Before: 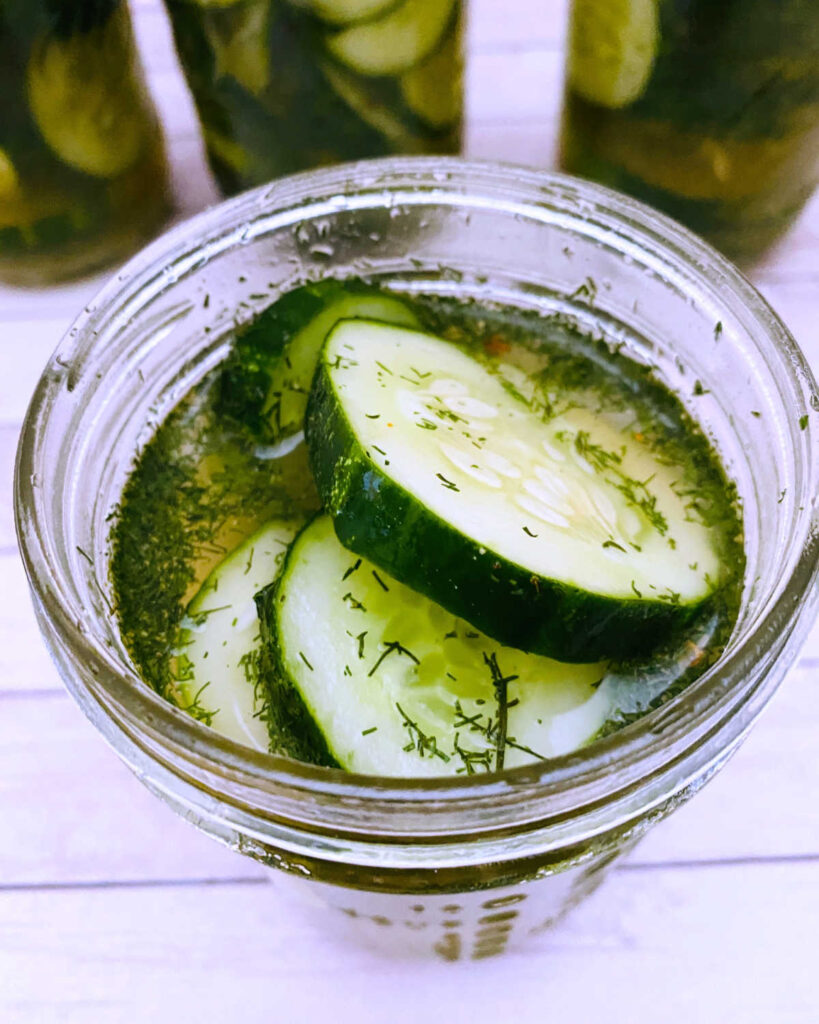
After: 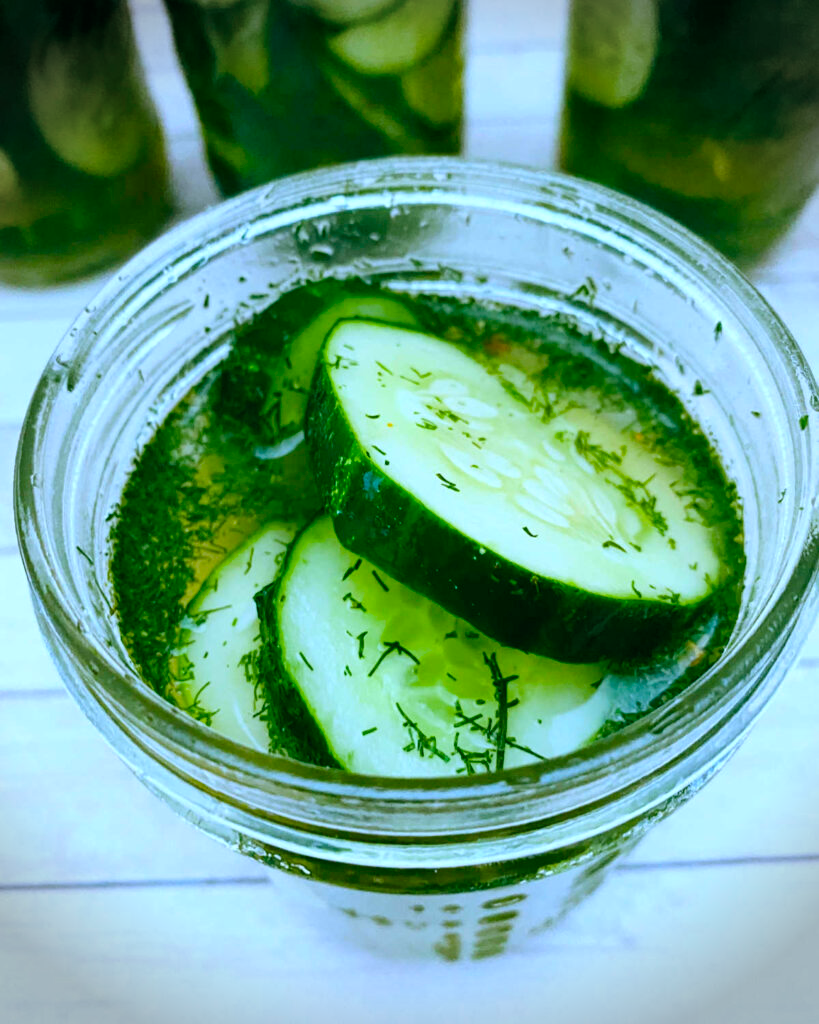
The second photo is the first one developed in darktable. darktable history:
vignetting: fall-off start 88.03%, fall-off radius 24.9%
color balance rgb: shadows lift › chroma 11.71%, shadows lift › hue 133.46°, power › chroma 2.15%, power › hue 166.83°, highlights gain › chroma 4%, highlights gain › hue 200.2°, perceptual saturation grading › global saturation 18.05%
